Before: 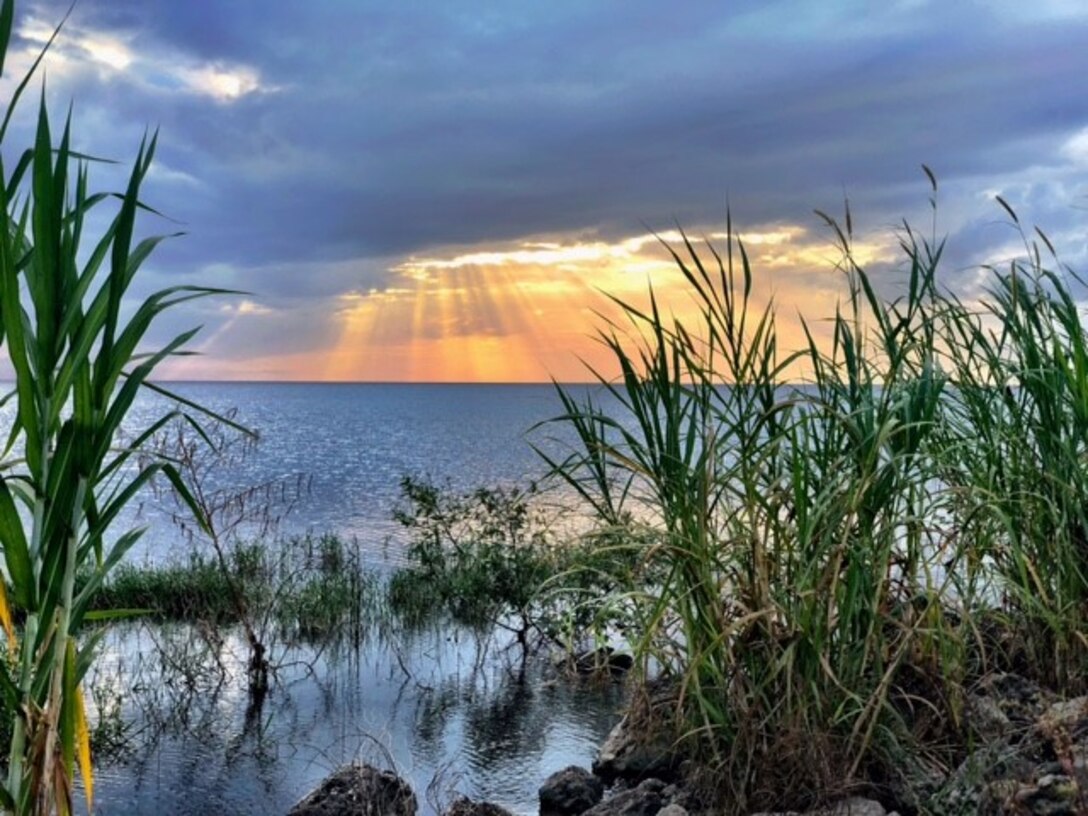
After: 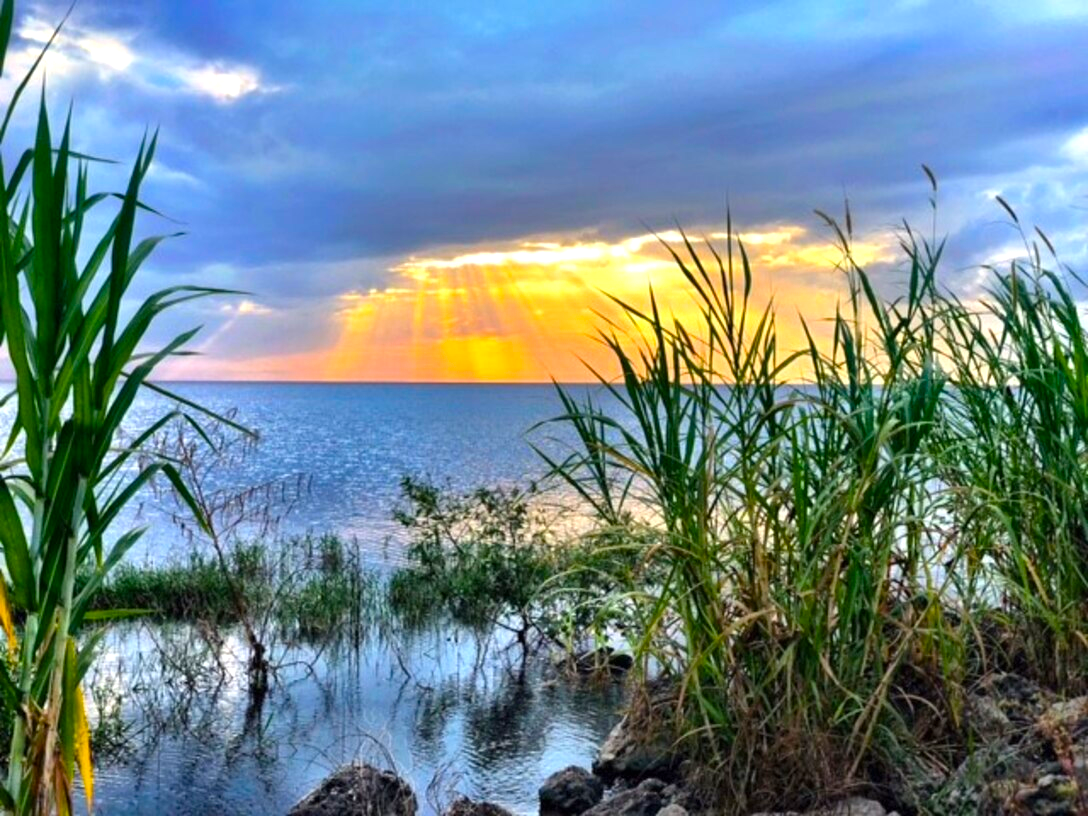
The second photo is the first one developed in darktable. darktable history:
exposure: black level correction 0, exposure 0.5 EV, compensate highlight preservation false
color balance rgb: linear chroma grading › global chroma 15%, perceptual saturation grading › global saturation 30%
